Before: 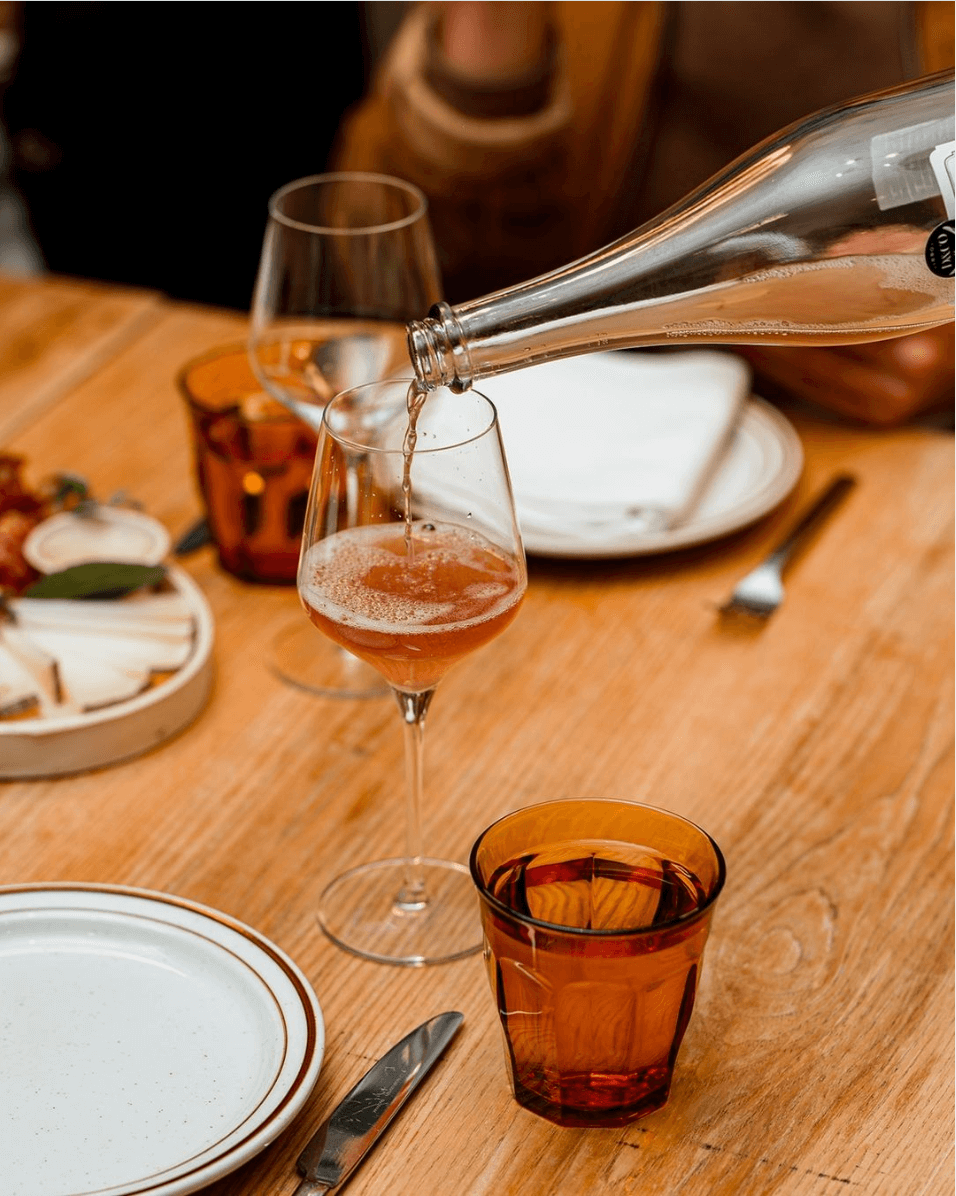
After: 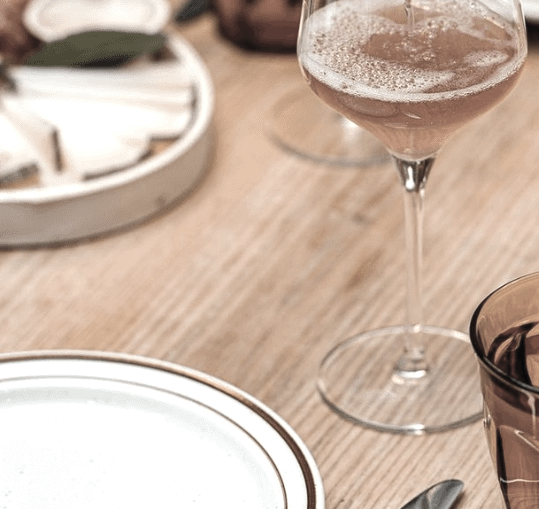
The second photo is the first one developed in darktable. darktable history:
color zones: curves: ch1 [(0.238, 0.163) (0.476, 0.2) (0.733, 0.322) (0.848, 0.134)]
exposure: black level correction -0.002, exposure 0.54 EV, compensate highlight preservation false
crop: top 44.483%, right 43.593%, bottom 12.892%
